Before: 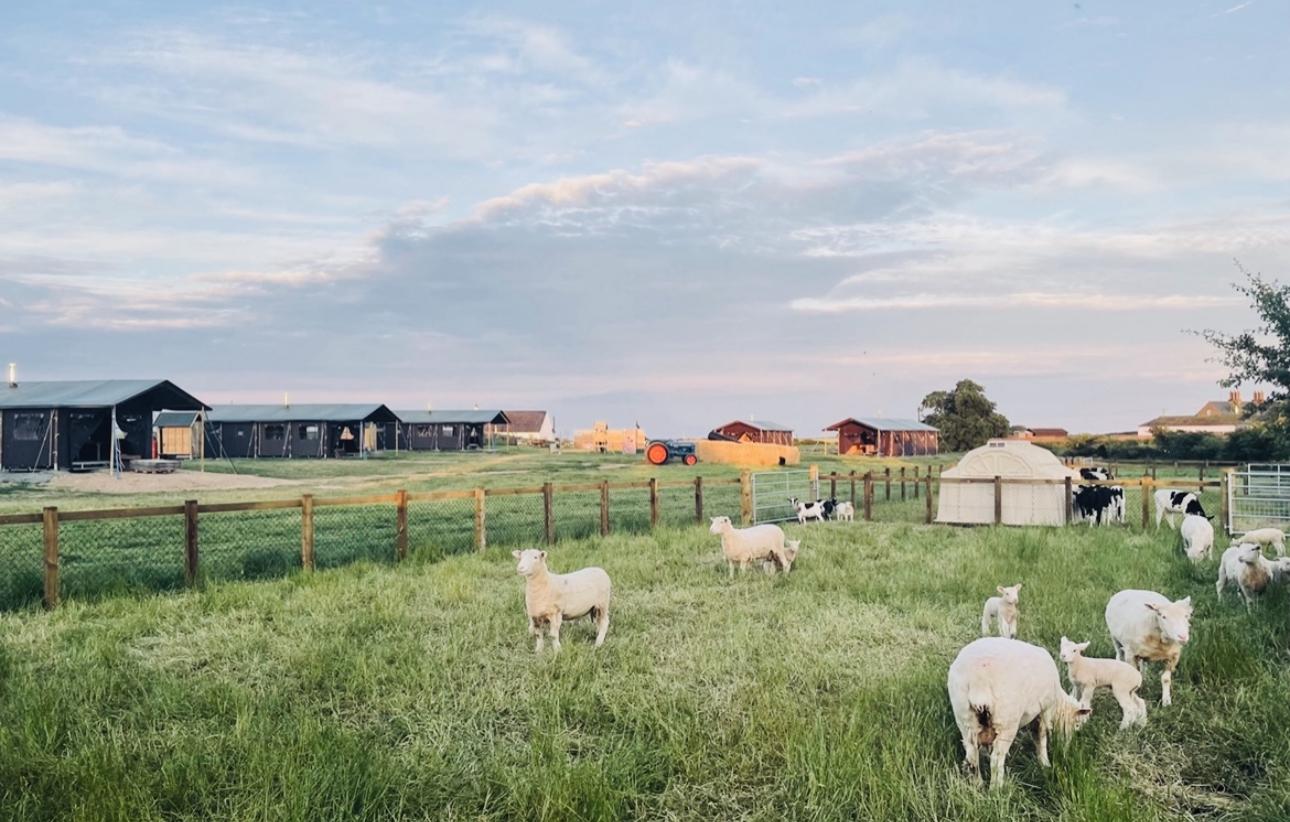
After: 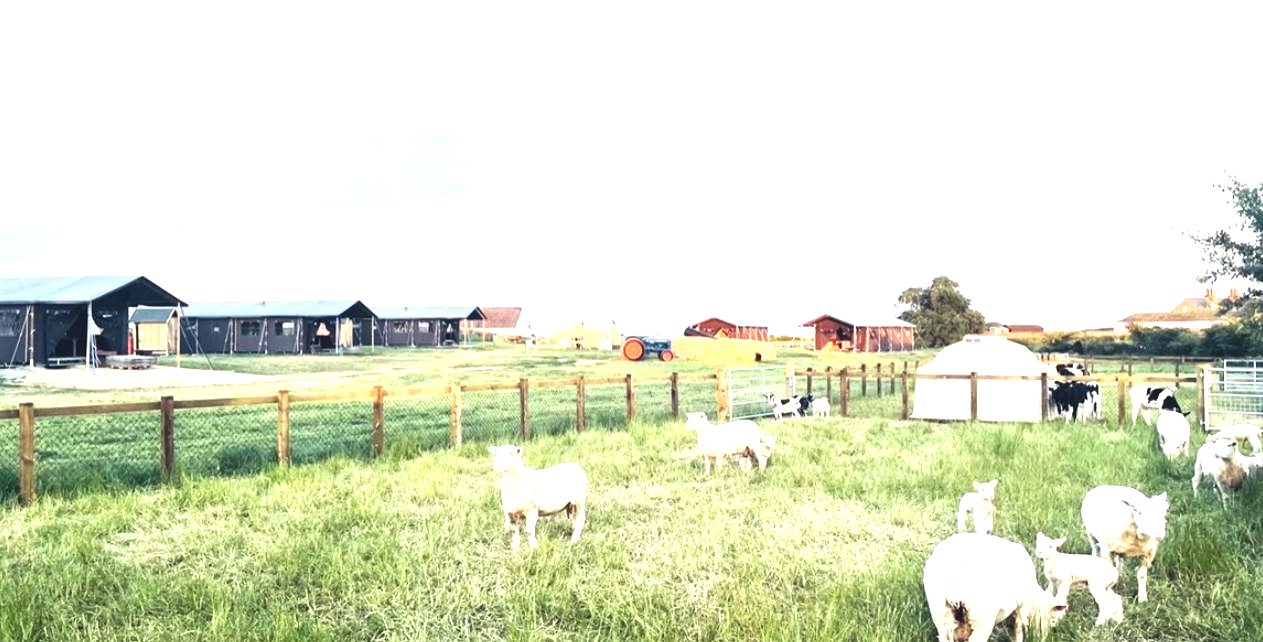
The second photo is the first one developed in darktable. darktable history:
crop and rotate: left 1.917%, top 12.702%, right 0.134%, bottom 9.132%
exposure: black level correction 0, exposure 1.385 EV, compensate highlight preservation false
